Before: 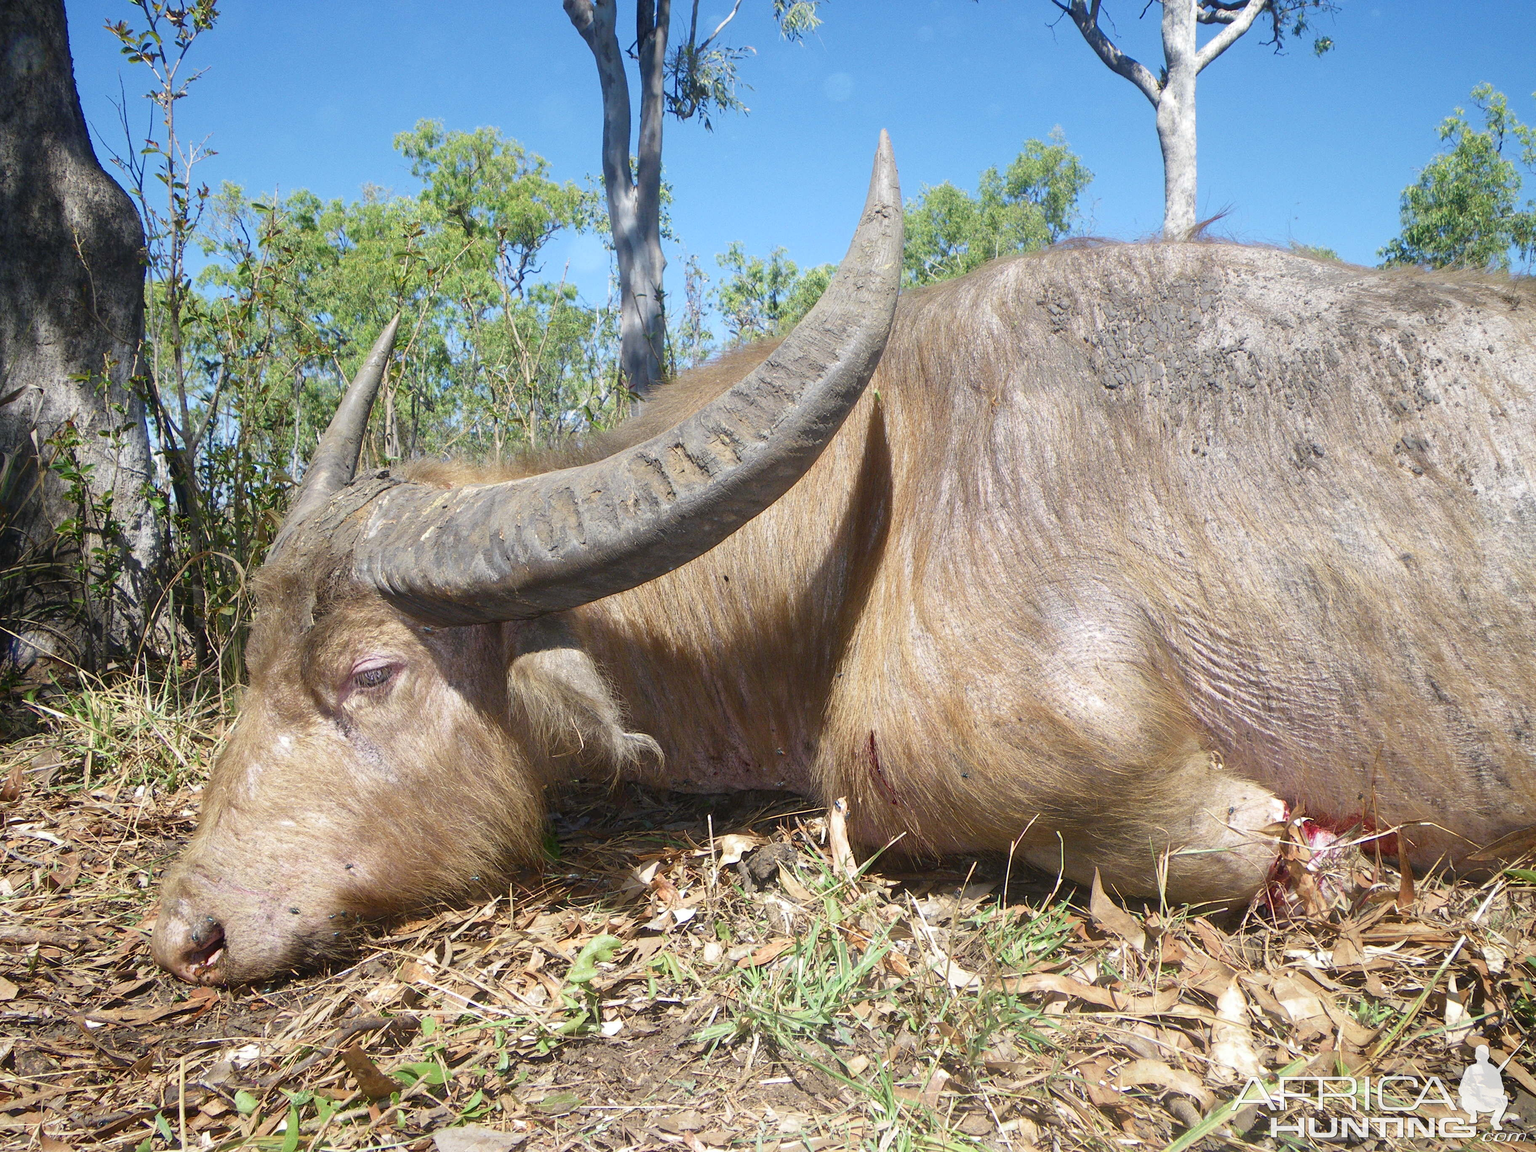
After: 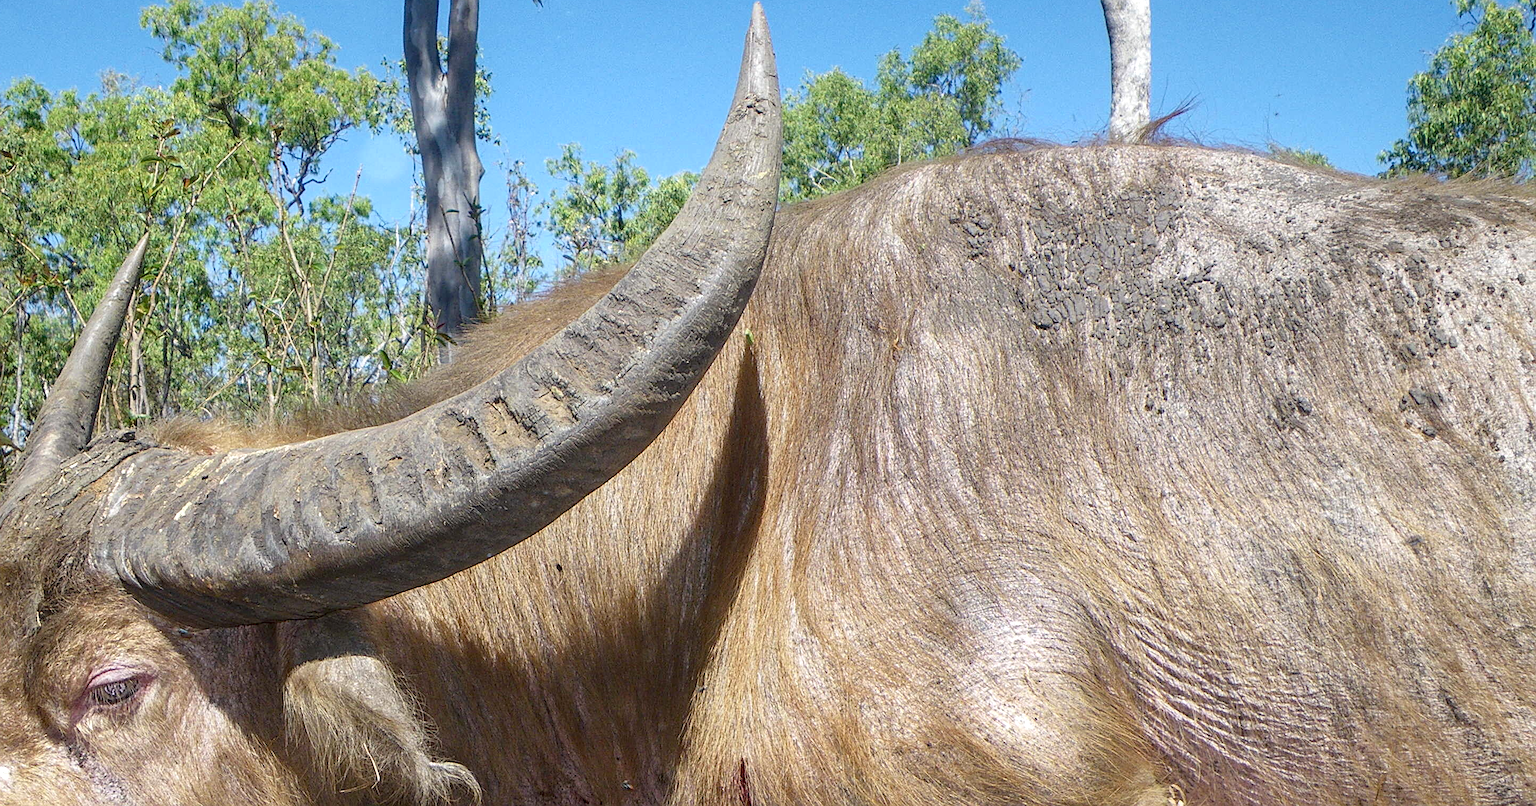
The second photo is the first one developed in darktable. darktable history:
local contrast: on, module defaults
crop: left 18.38%, top 11.092%, right 2.134%, bottom 33.217%
haze removal: on, module defaults
sharpen: on, module defaults
